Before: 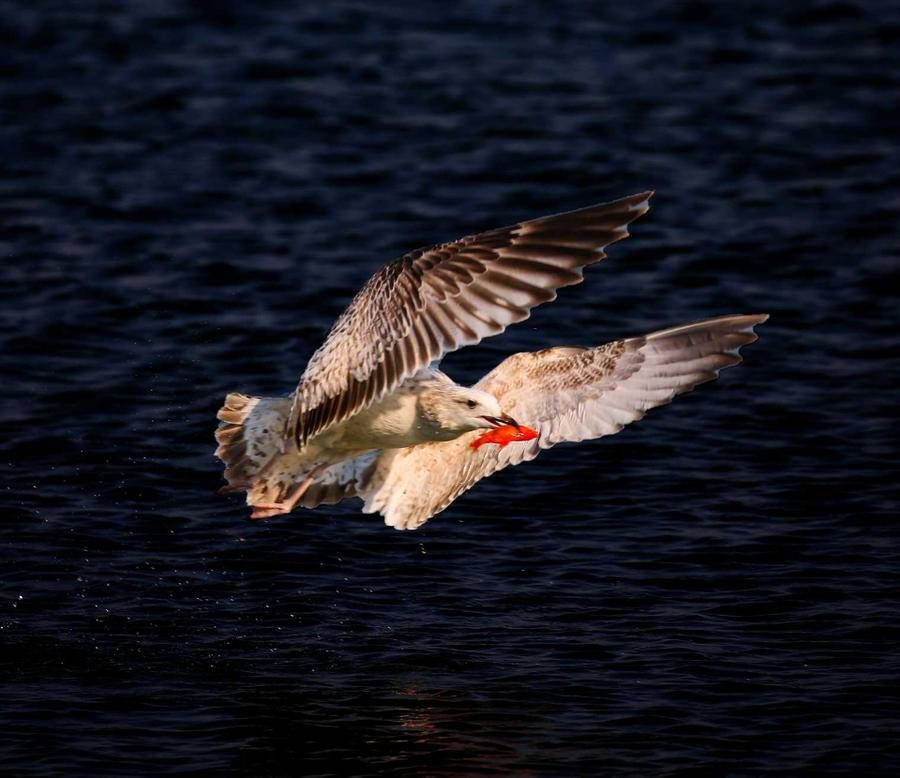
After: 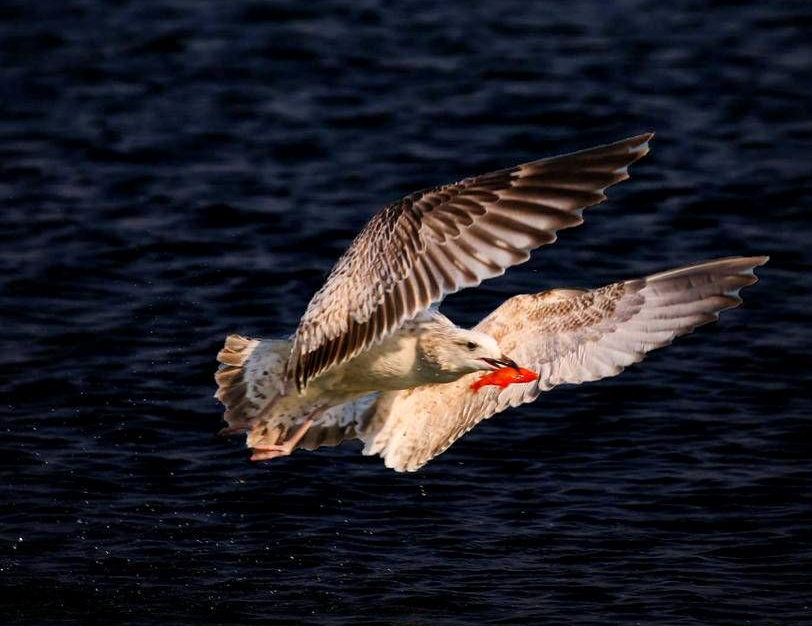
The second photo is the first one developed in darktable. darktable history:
local contrast: mode bilateral grid, contrast 19, coarseness 51, detail 120%, midtone range 0.2
crop: top 7.468%, right 9.721%, bottom 11.976%
